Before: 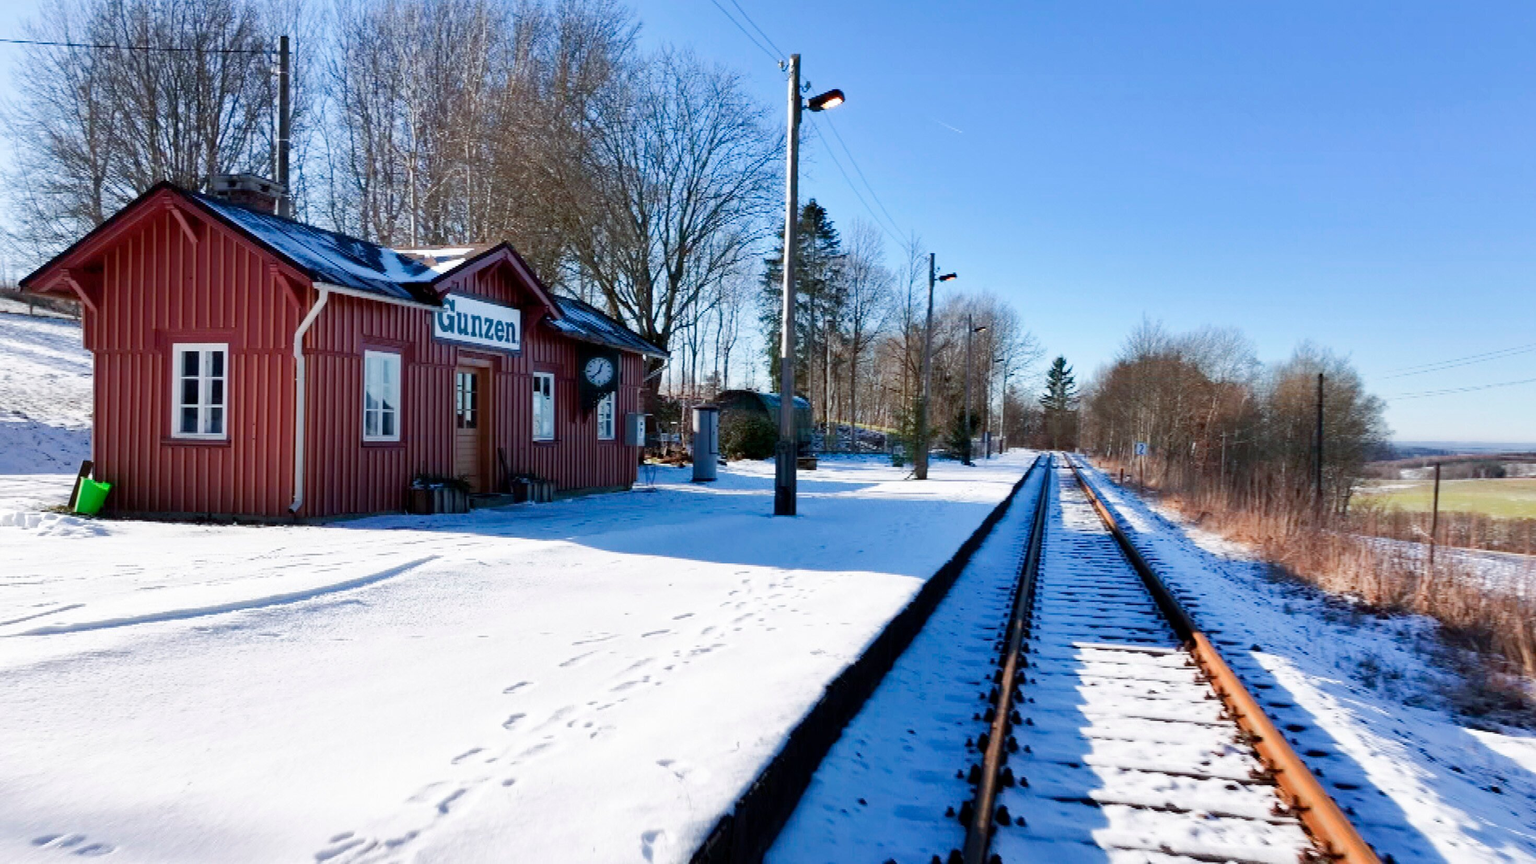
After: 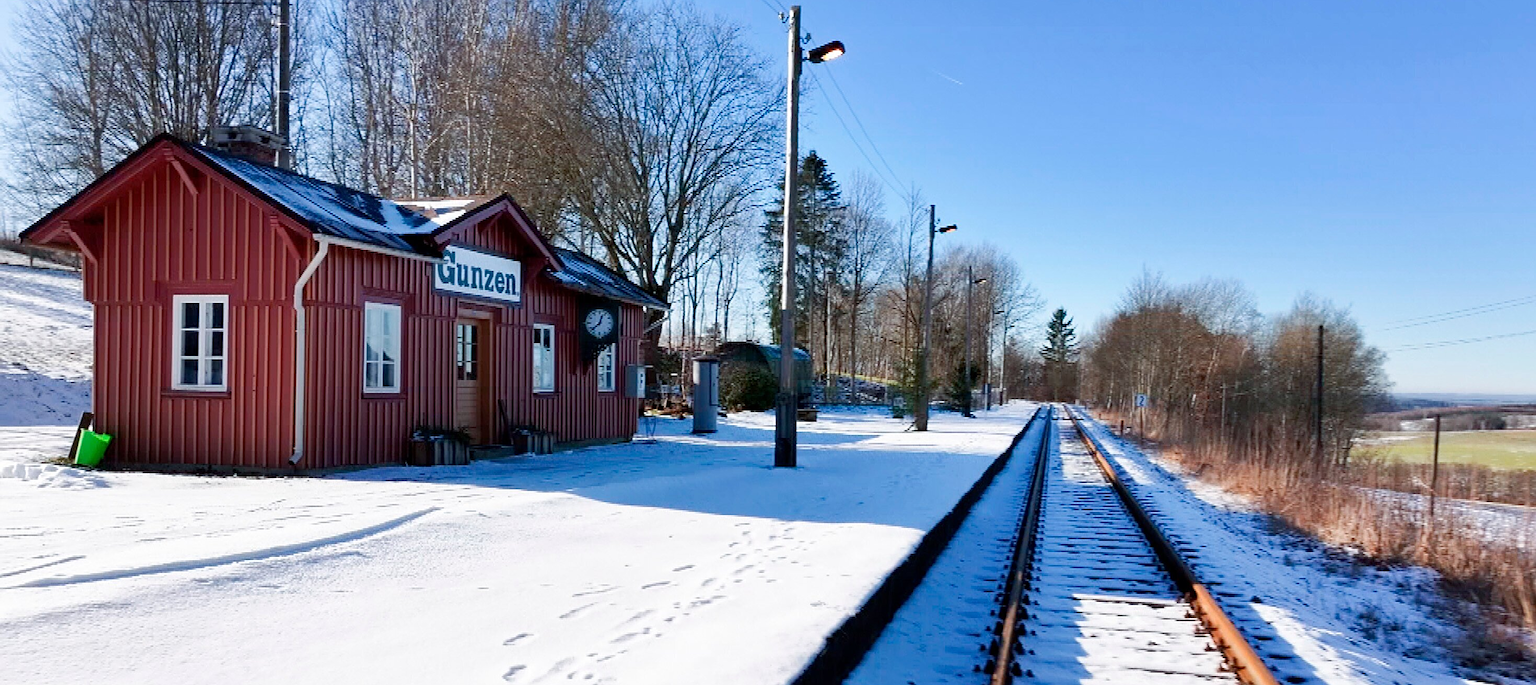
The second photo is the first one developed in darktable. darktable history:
exposure: compensate highlight preservation false
crop and rotate: top 5.667%, bottom 14.937%
sharpen: on, module defaults
